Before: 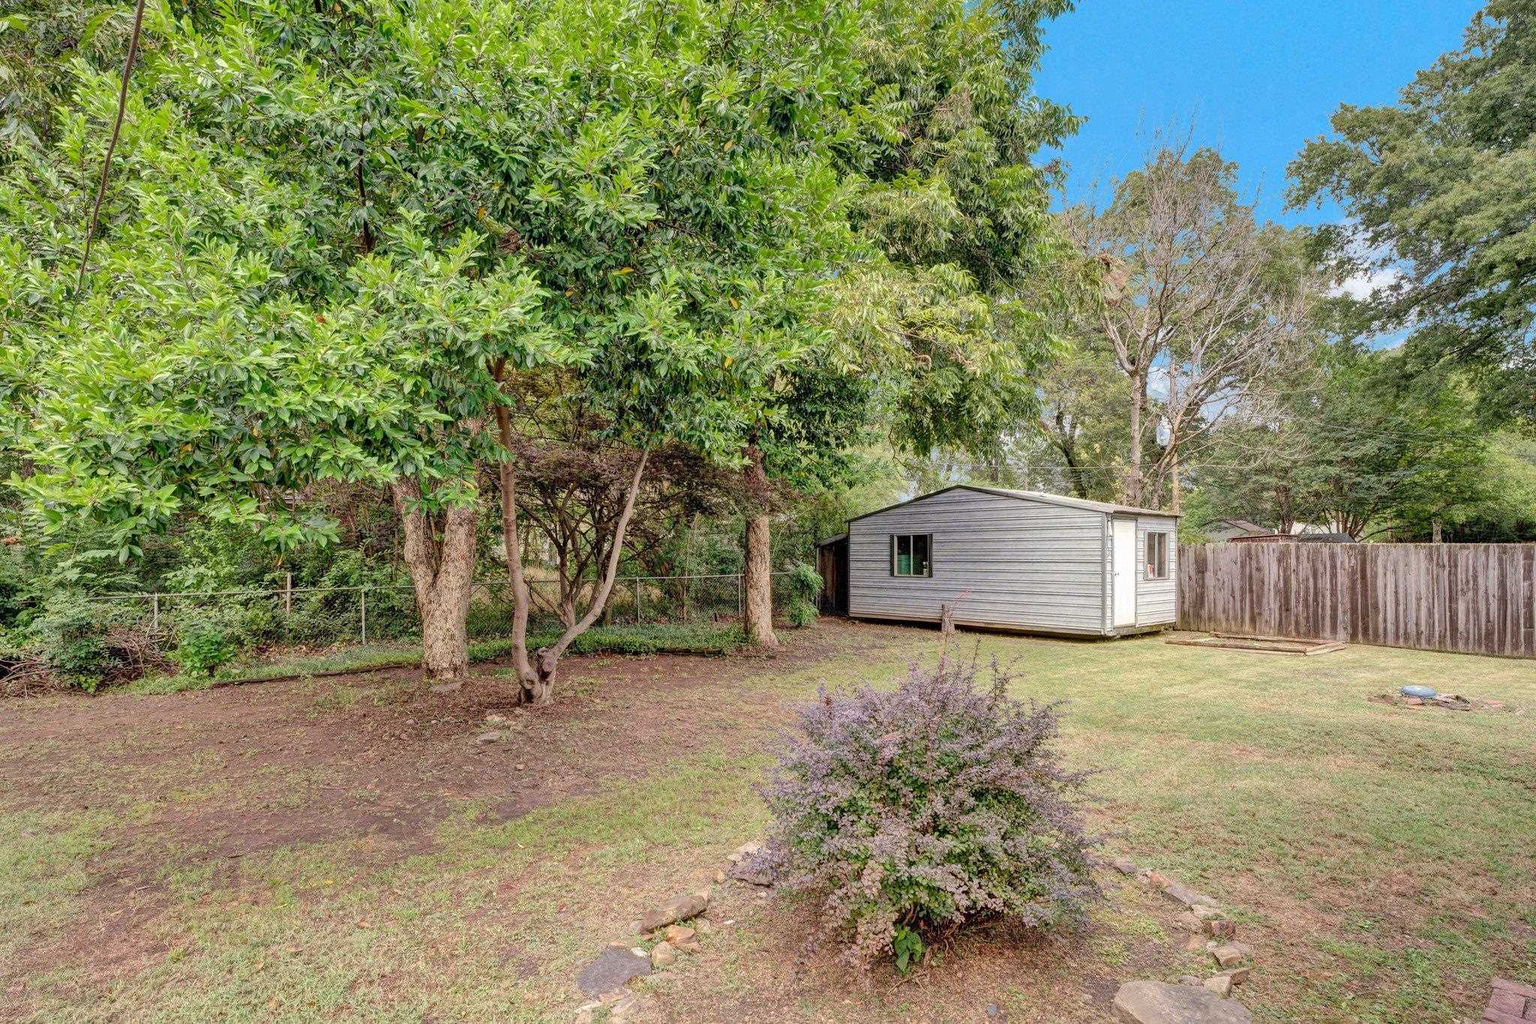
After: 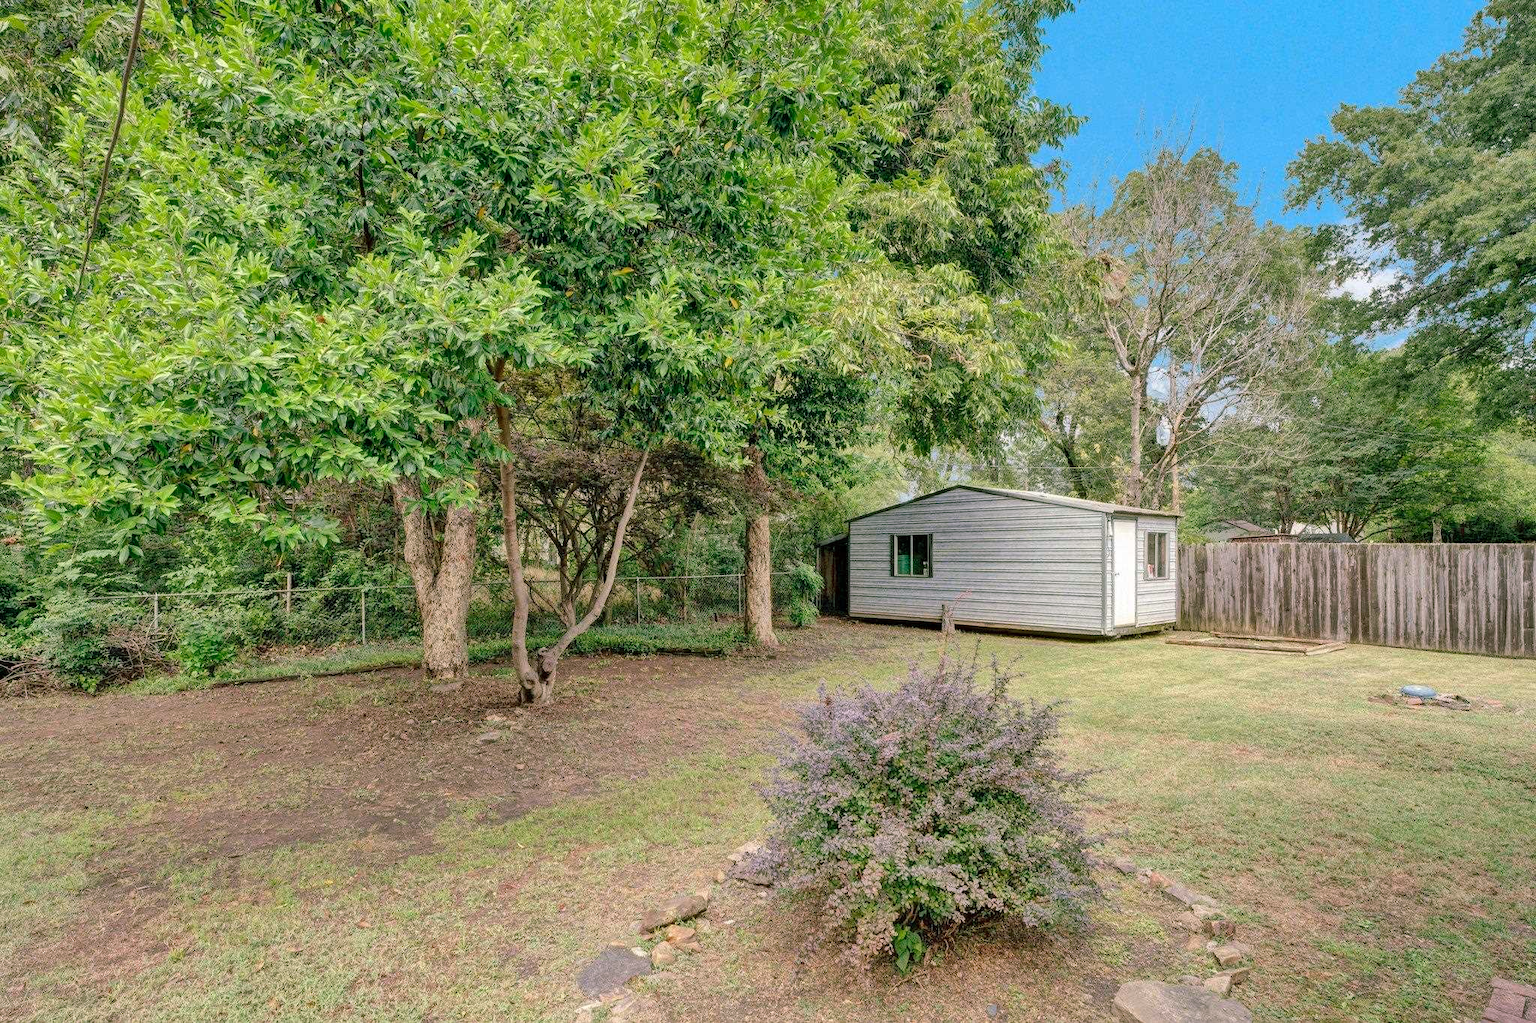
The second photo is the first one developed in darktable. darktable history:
color balance rgb: shadows lift › chroma 11.569%, shadows lift › hue 133.2°, perceptual saturation grading › global saturation 0.272%, global vibrance 9.951%
